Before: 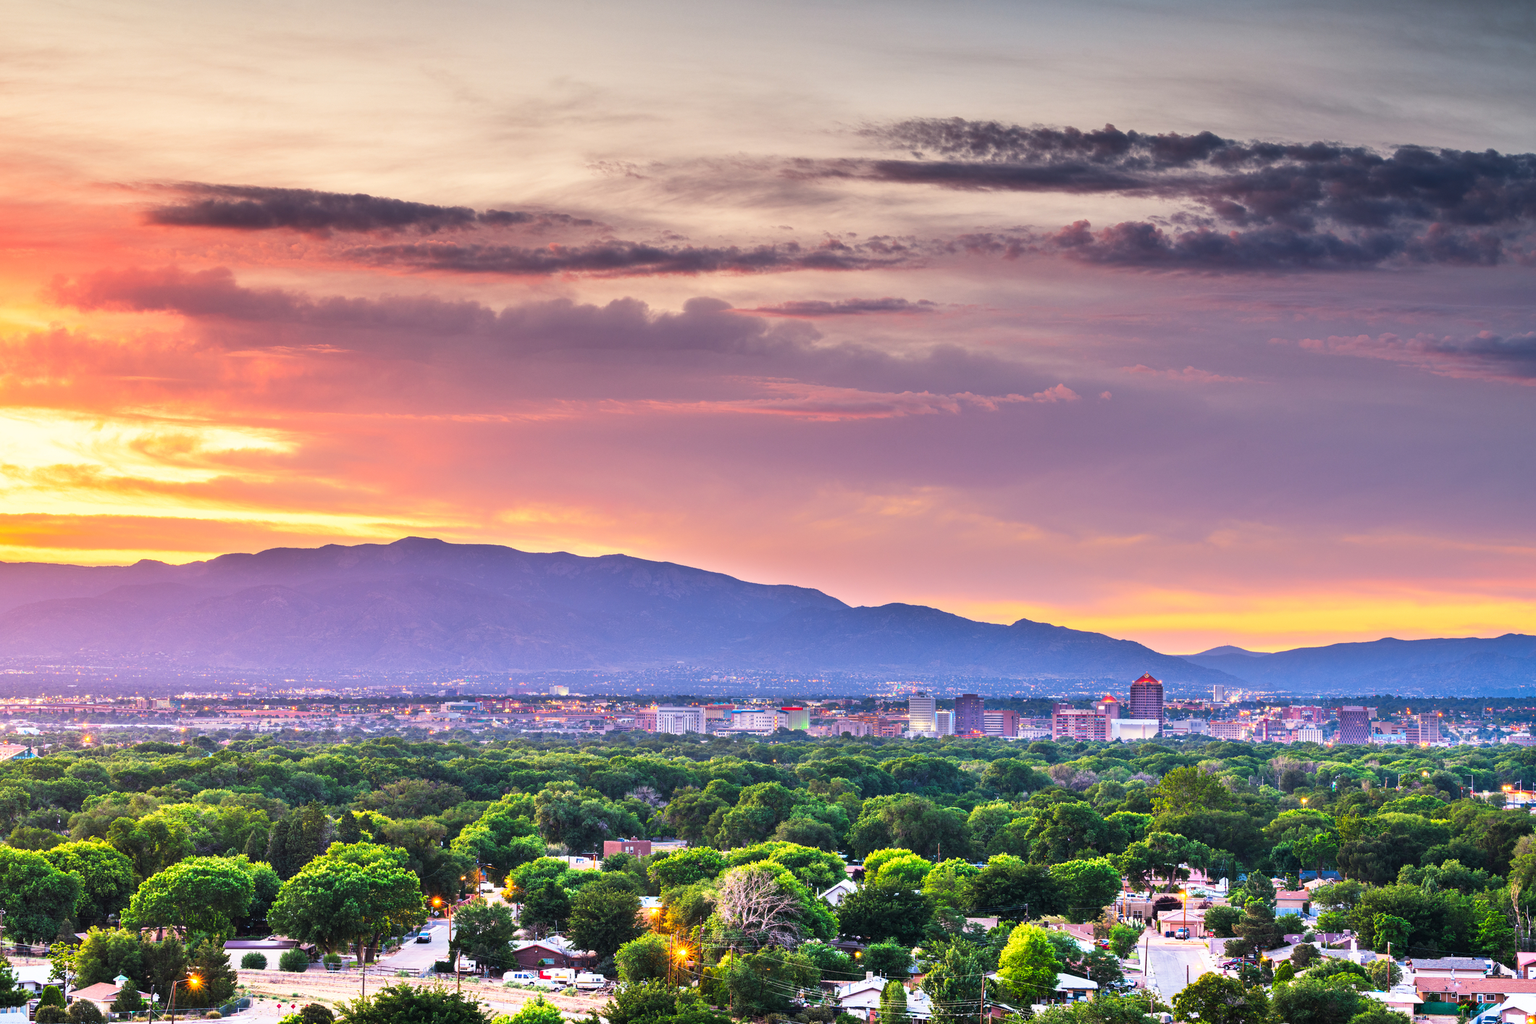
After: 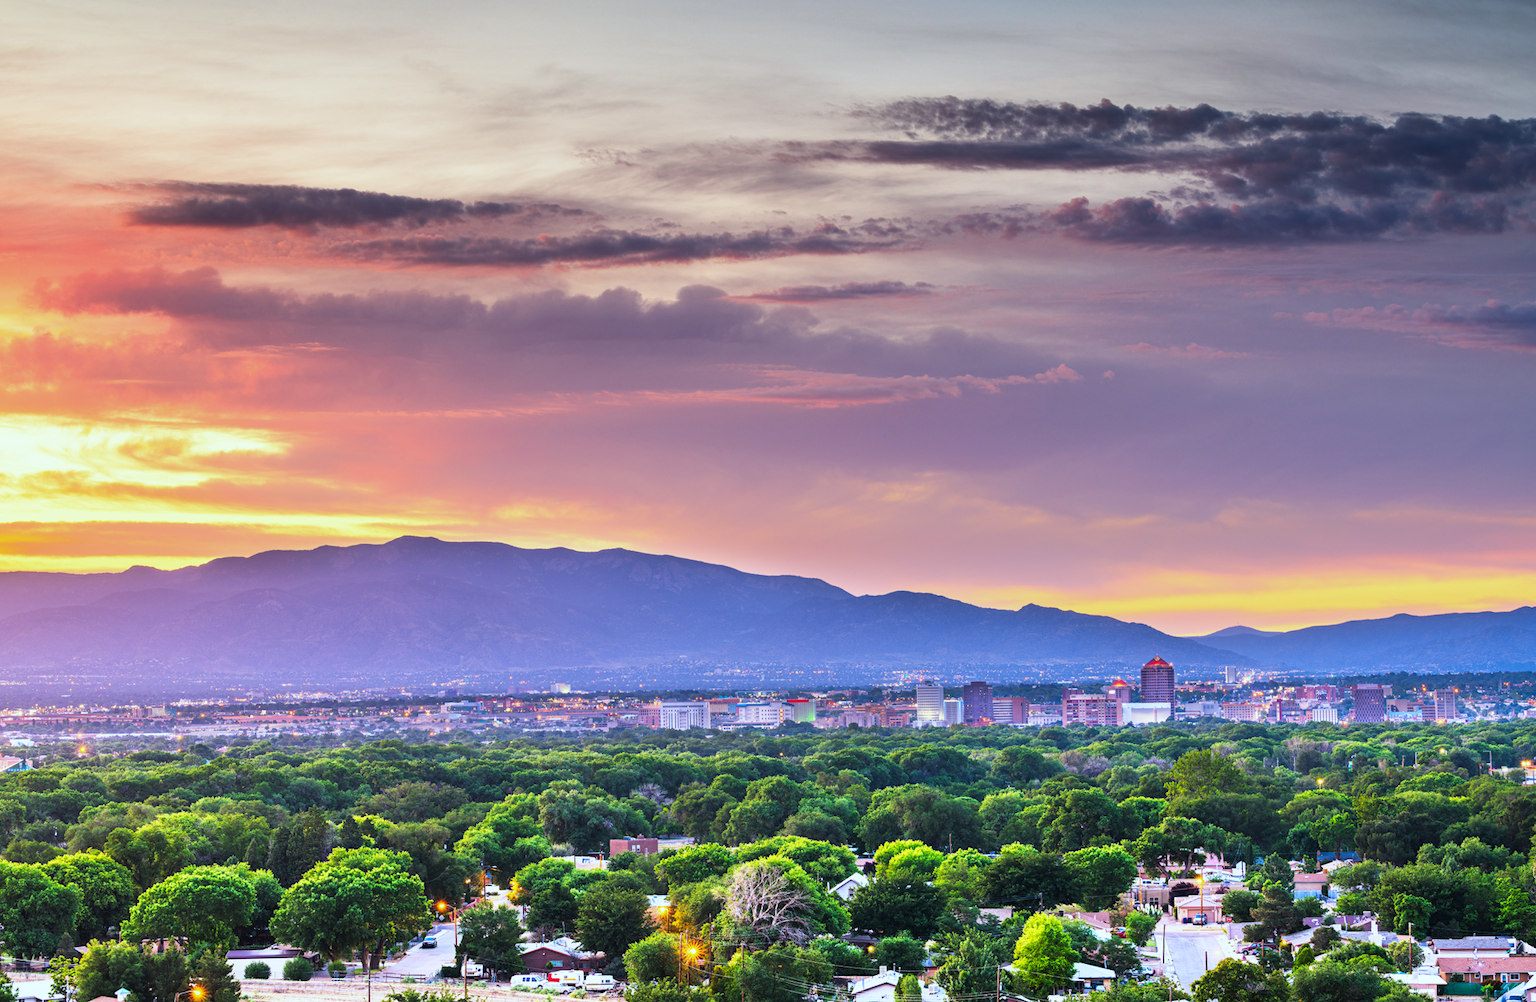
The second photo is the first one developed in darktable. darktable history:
rotate and perspective: rotation -1.42°, crop left 0.016, crop right 0.984, crop top 0.035, crop bottom 0.965
white balance: red 0.925, blue 1.046
